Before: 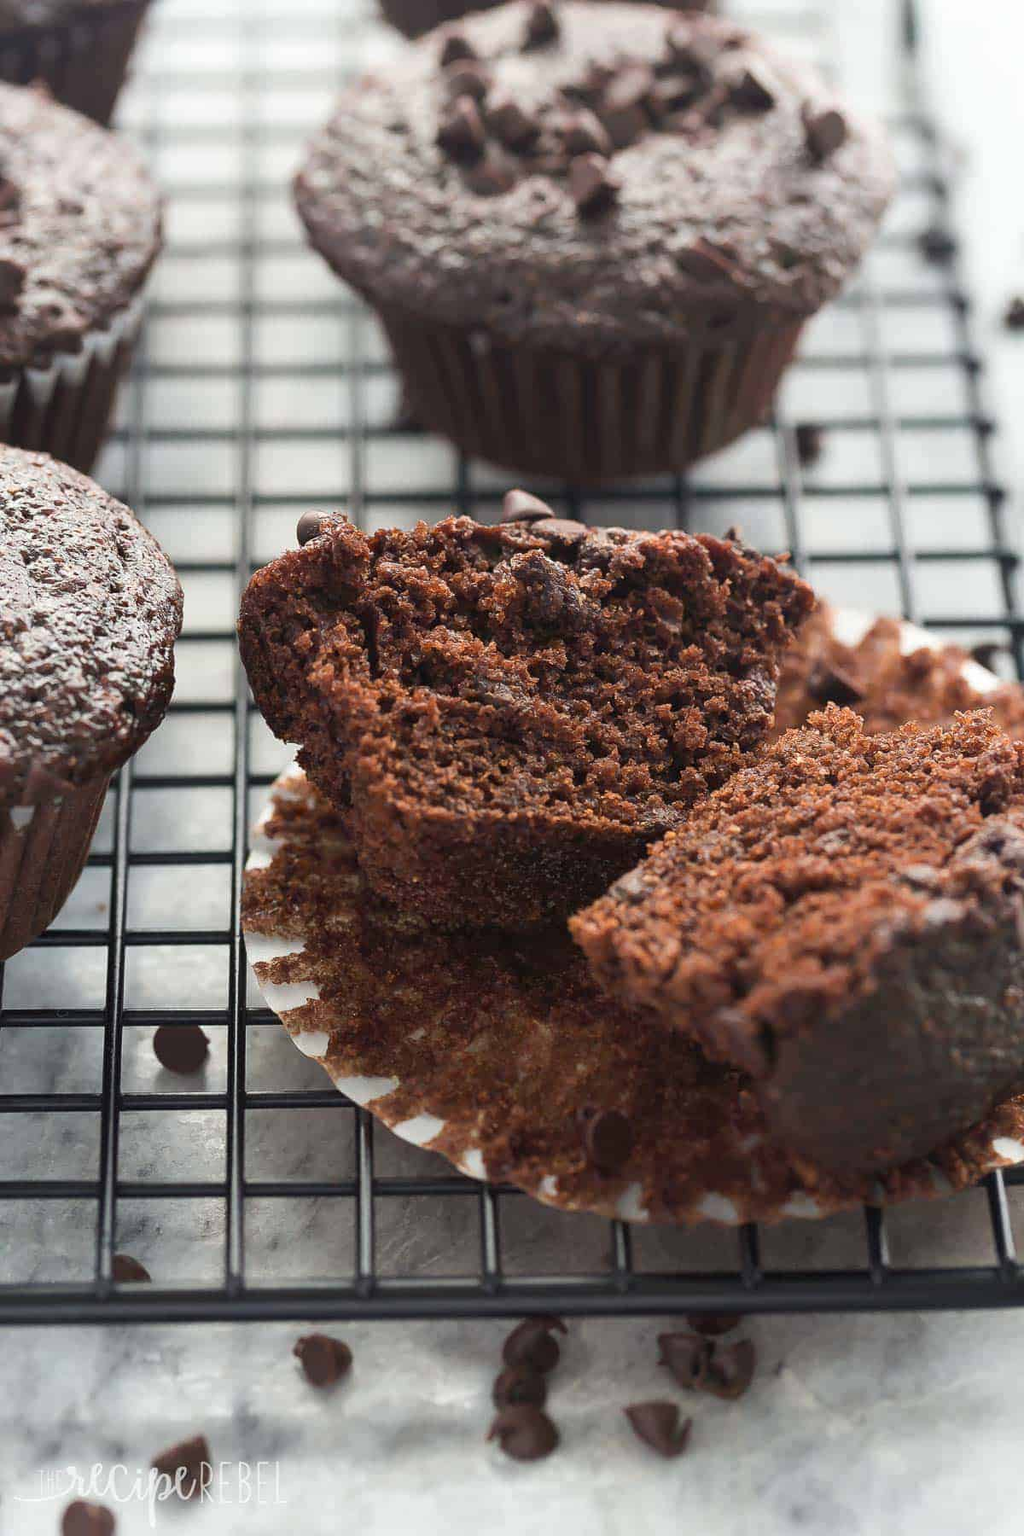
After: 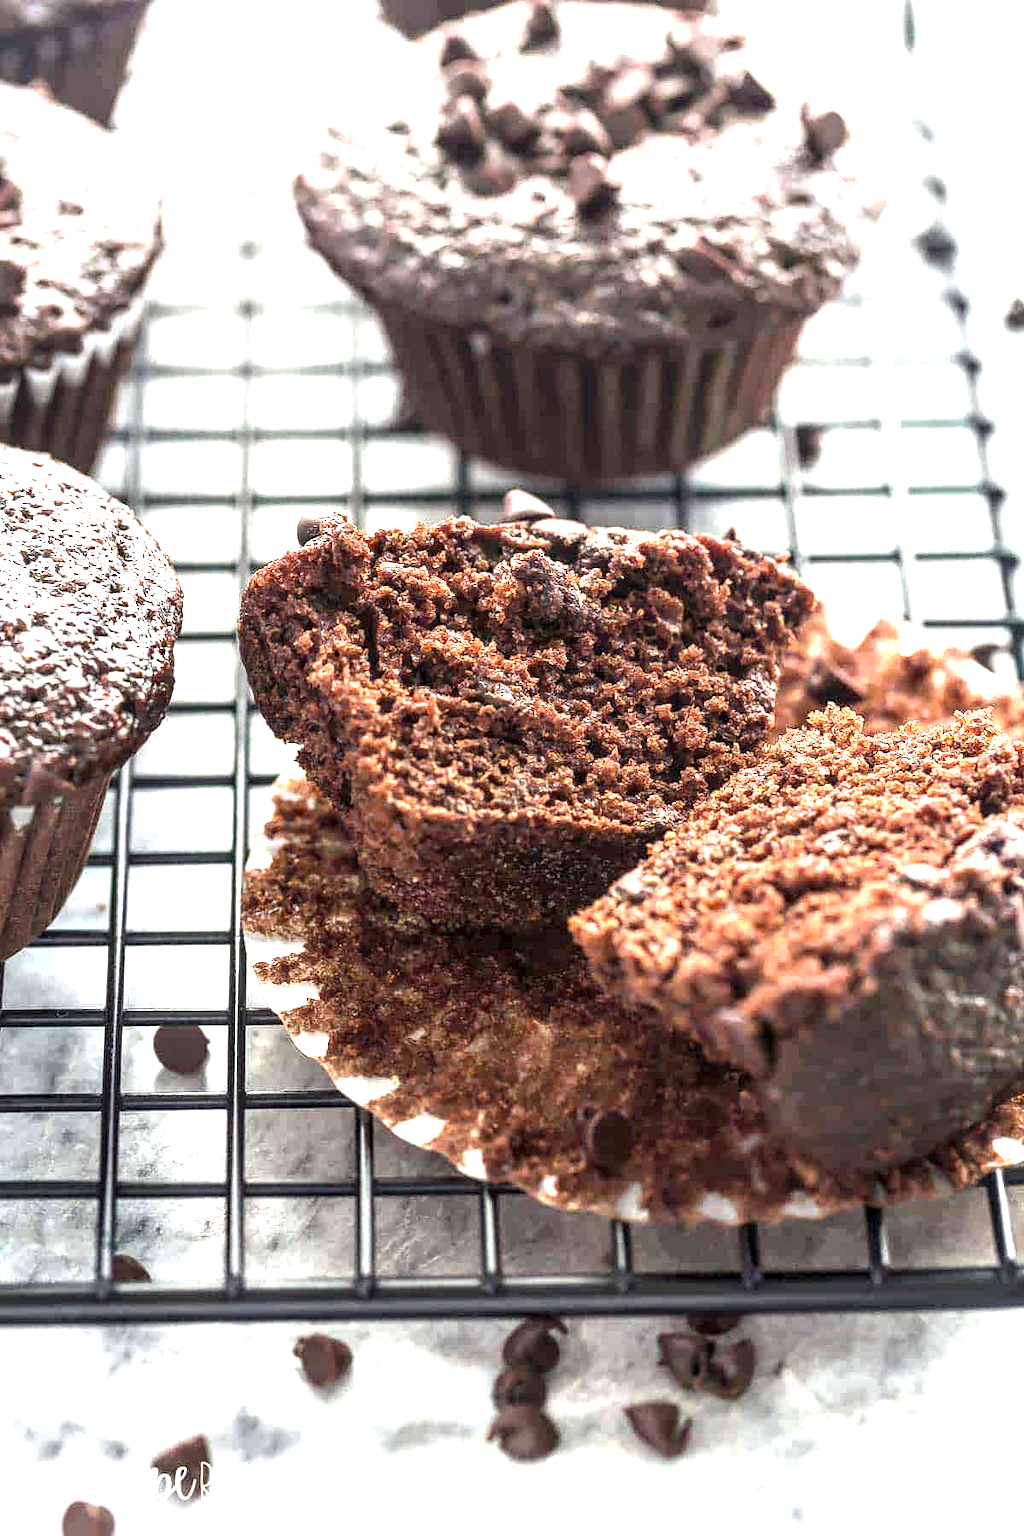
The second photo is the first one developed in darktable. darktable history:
local contrast: highlights 21%, shadows 69%, detail 170%
exposure: black level correction 0, exposure 1.373 EV, compensate exposure bias true, compensate highlight preservation false
